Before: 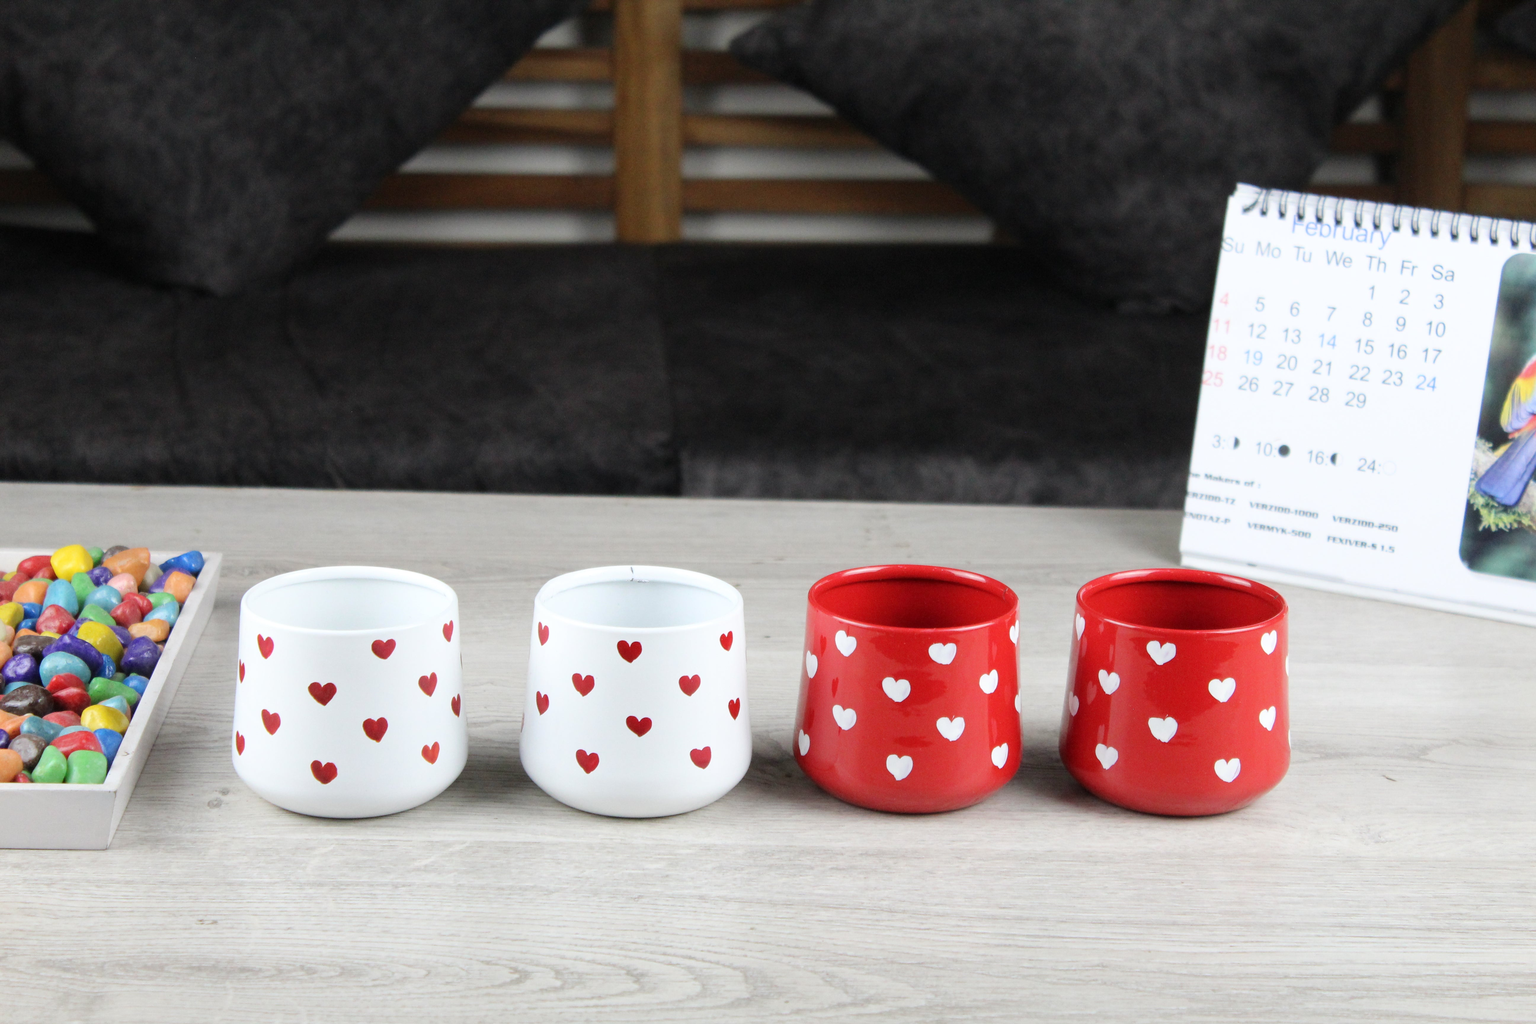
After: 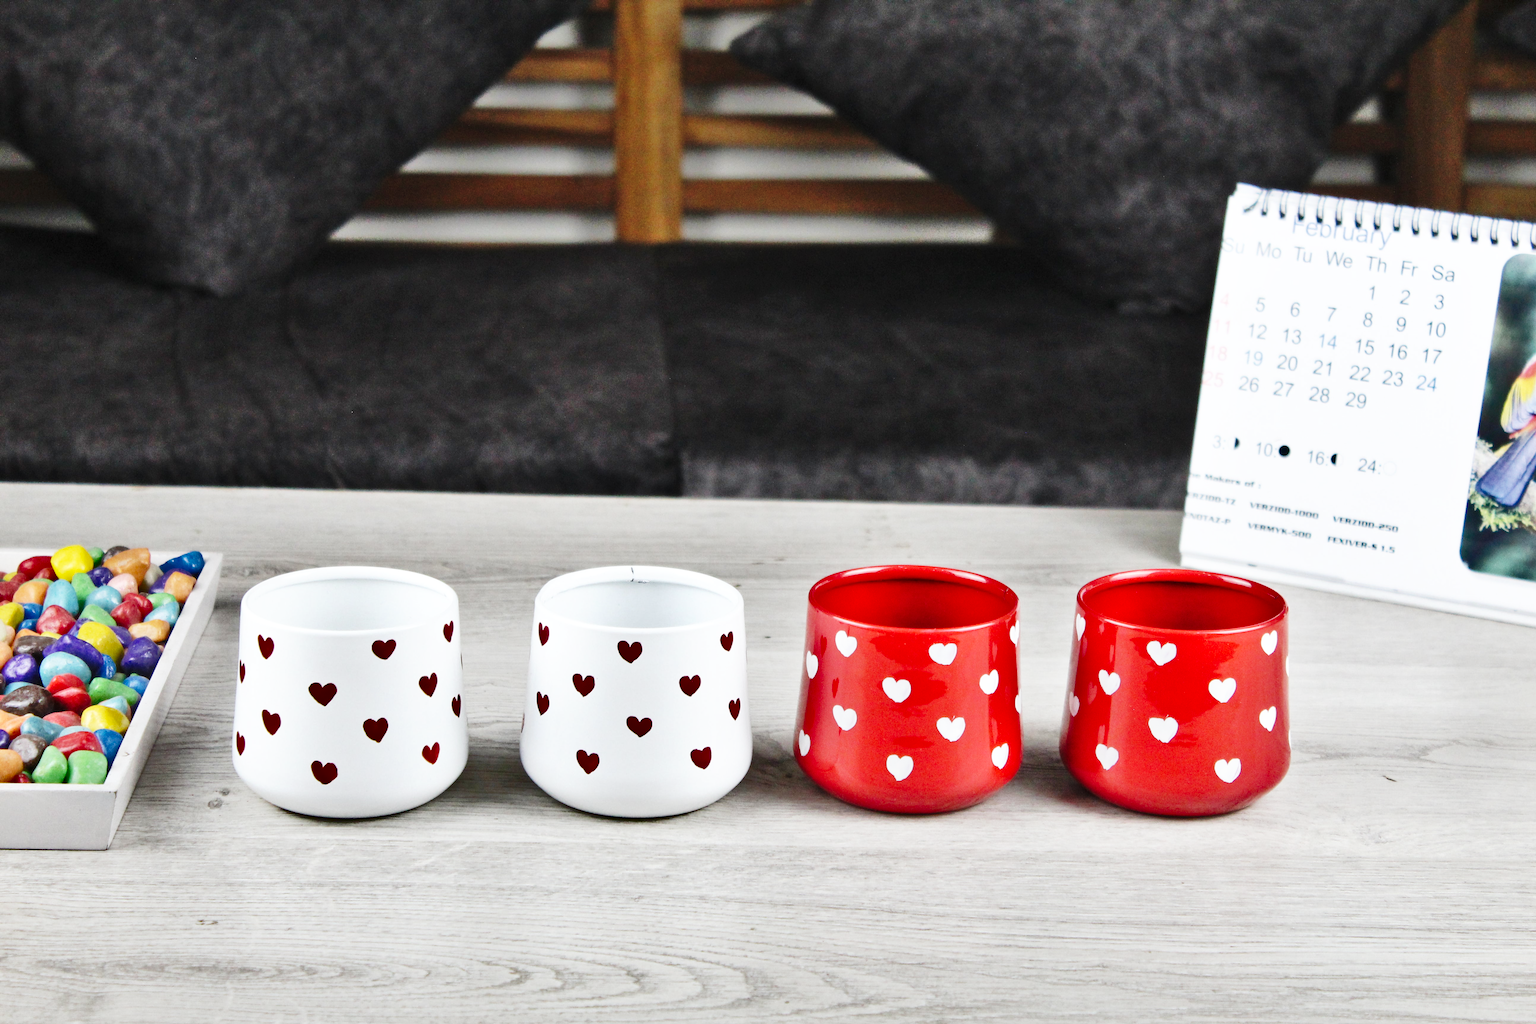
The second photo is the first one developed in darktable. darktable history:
shadows and highlights: white point adjustment 0.098, highlights -69.65, soften with gaussian
base curve: curves: ch0 [(0, 0) (0.028, 0.03) (0.121, 0.232) (0.46, 0.748) (0.859, 0.968) (1, 1)], preserve colors none
